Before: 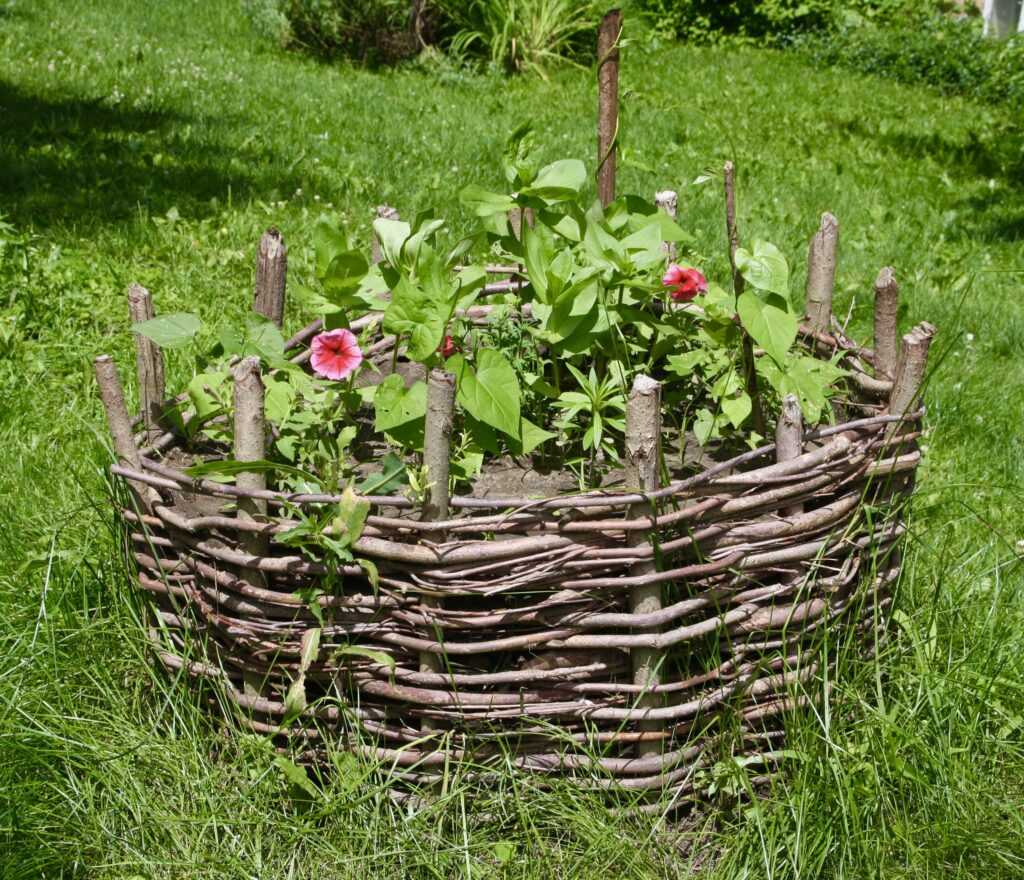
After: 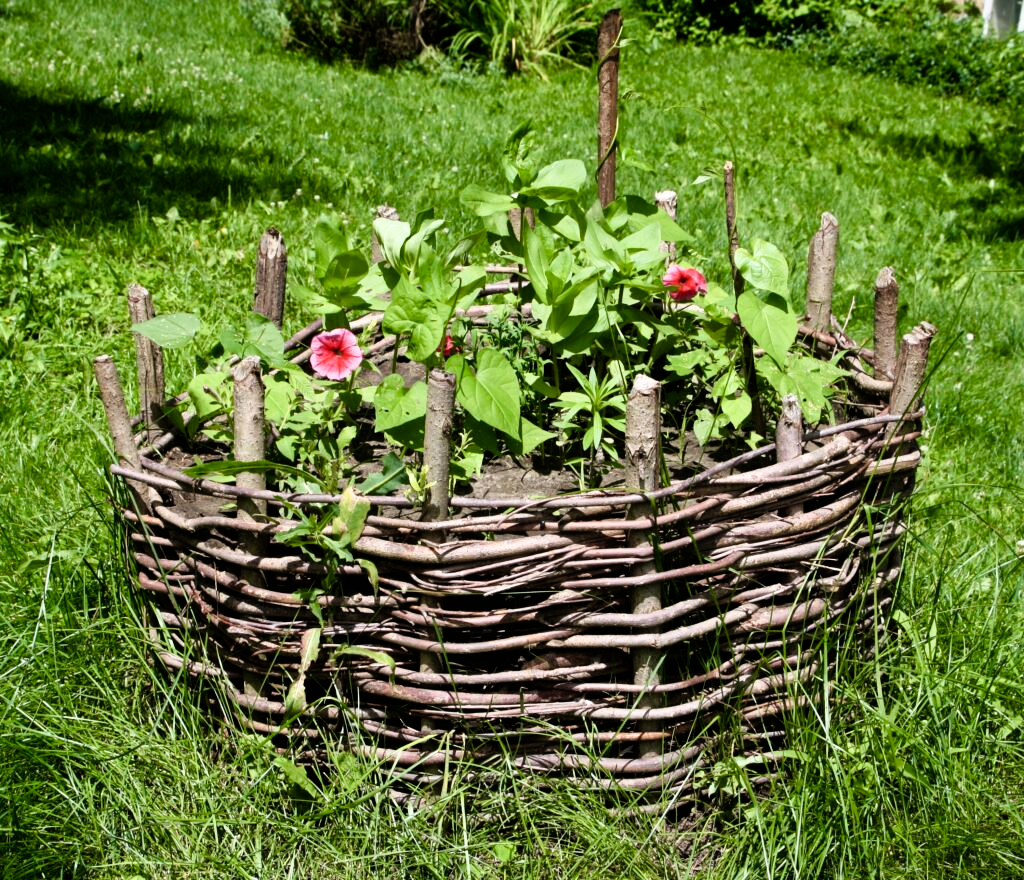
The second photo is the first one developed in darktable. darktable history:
filmic rgb: black relative exposure -6.46 EV, white relative exposure 2.42 EV, target white luminance 99.959%, hardness 5.3, latitude 0.816%, contrast 1.427, highlights saturation mix 3.3%
